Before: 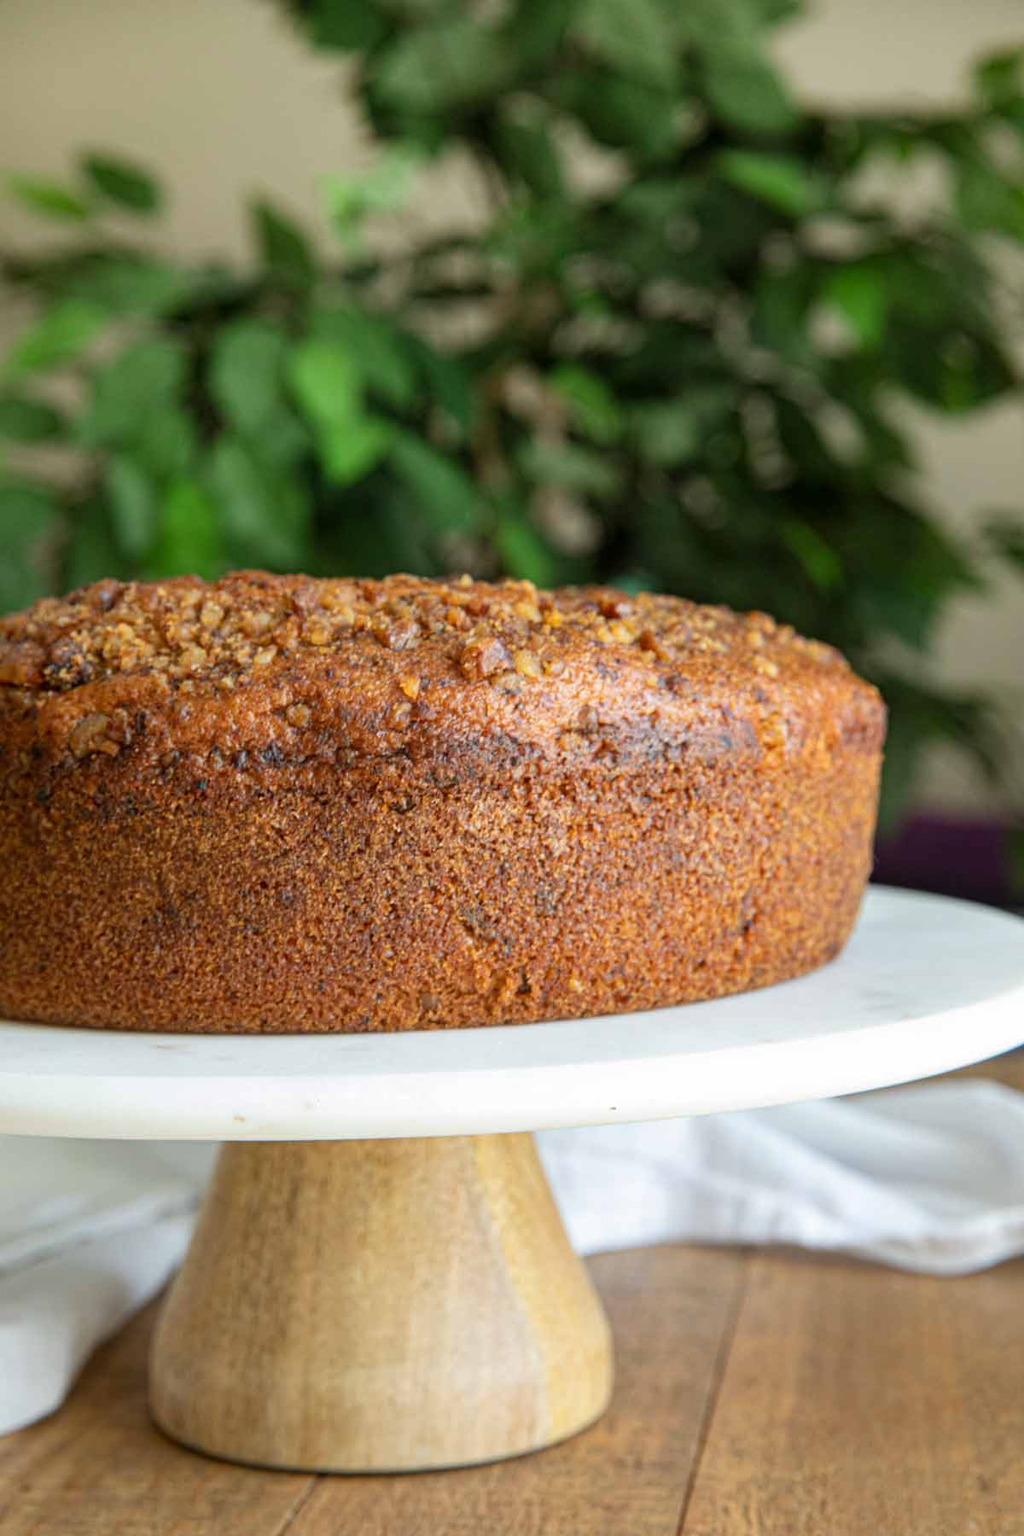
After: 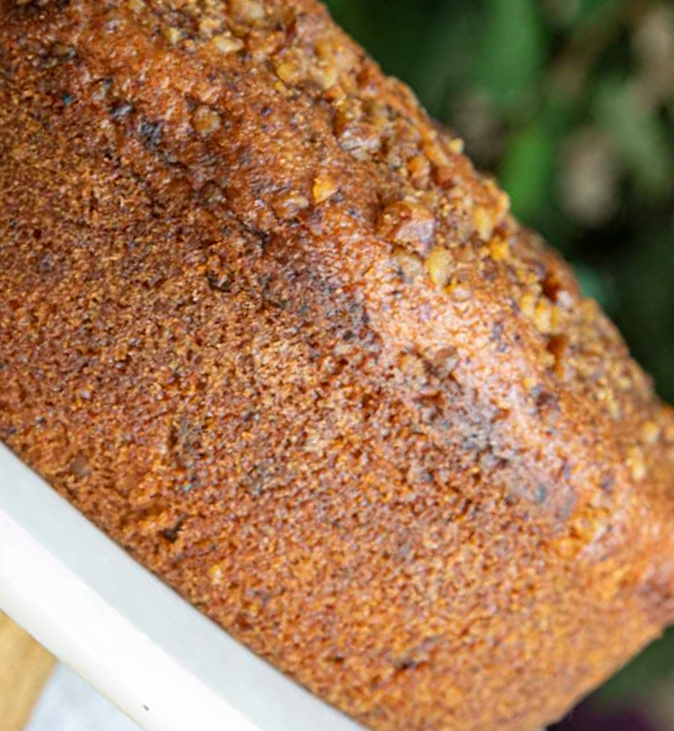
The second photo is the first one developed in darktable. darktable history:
crop and rotate: angle -44.49°, top 16.705%, right 0.799%, bottom 11.621%
